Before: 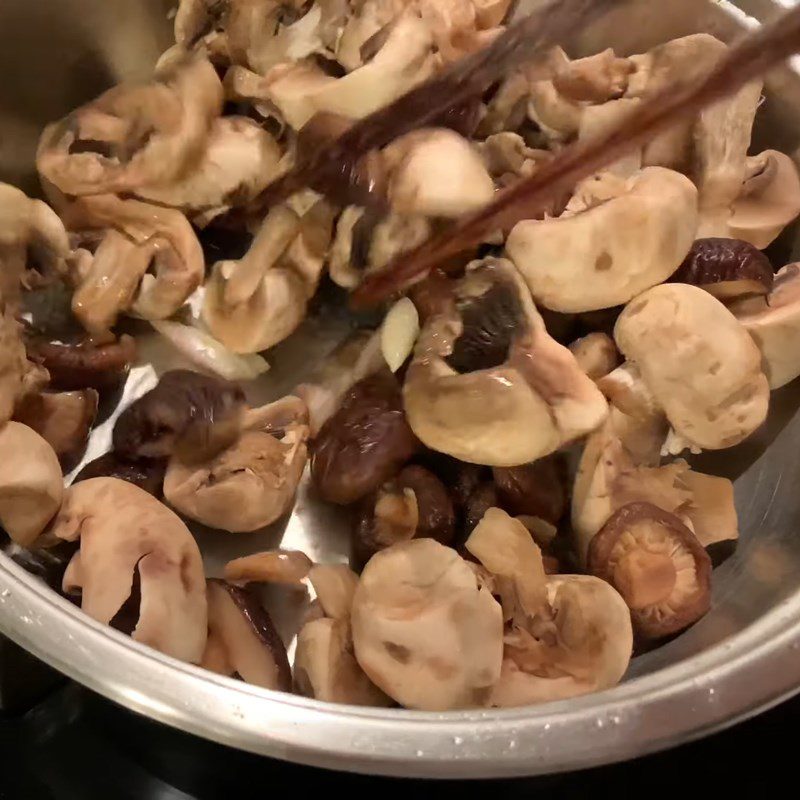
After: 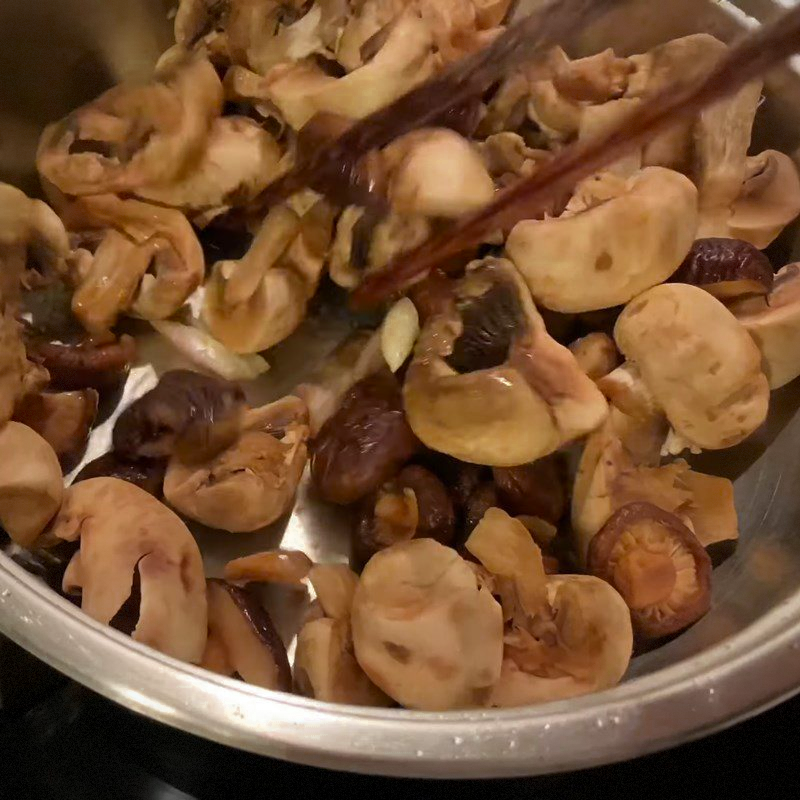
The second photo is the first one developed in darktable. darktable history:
vignetting: fall-off start 81.23%, fall-off radius 61.34%, brightness -0.318, saturation -0.067, automatic ratio true, width/height ratio 1.423, dithering 8-bit output
color zones: curves: ch0 [(0.11, 0.396) (0.195, 0.36) (0.25, 0.5) (0.303, 0.412) (0.357, 0.544) (0.75, 0.5) (0.967, 0.328)]; ch1 [(0, 0.468) (0.112, 0.512) (0.202, 0.6) (0.25, 0.5) (0.307, 0.352) (0.357, 0.544) (0.75, 0.5) (0.963, 0.524)]
